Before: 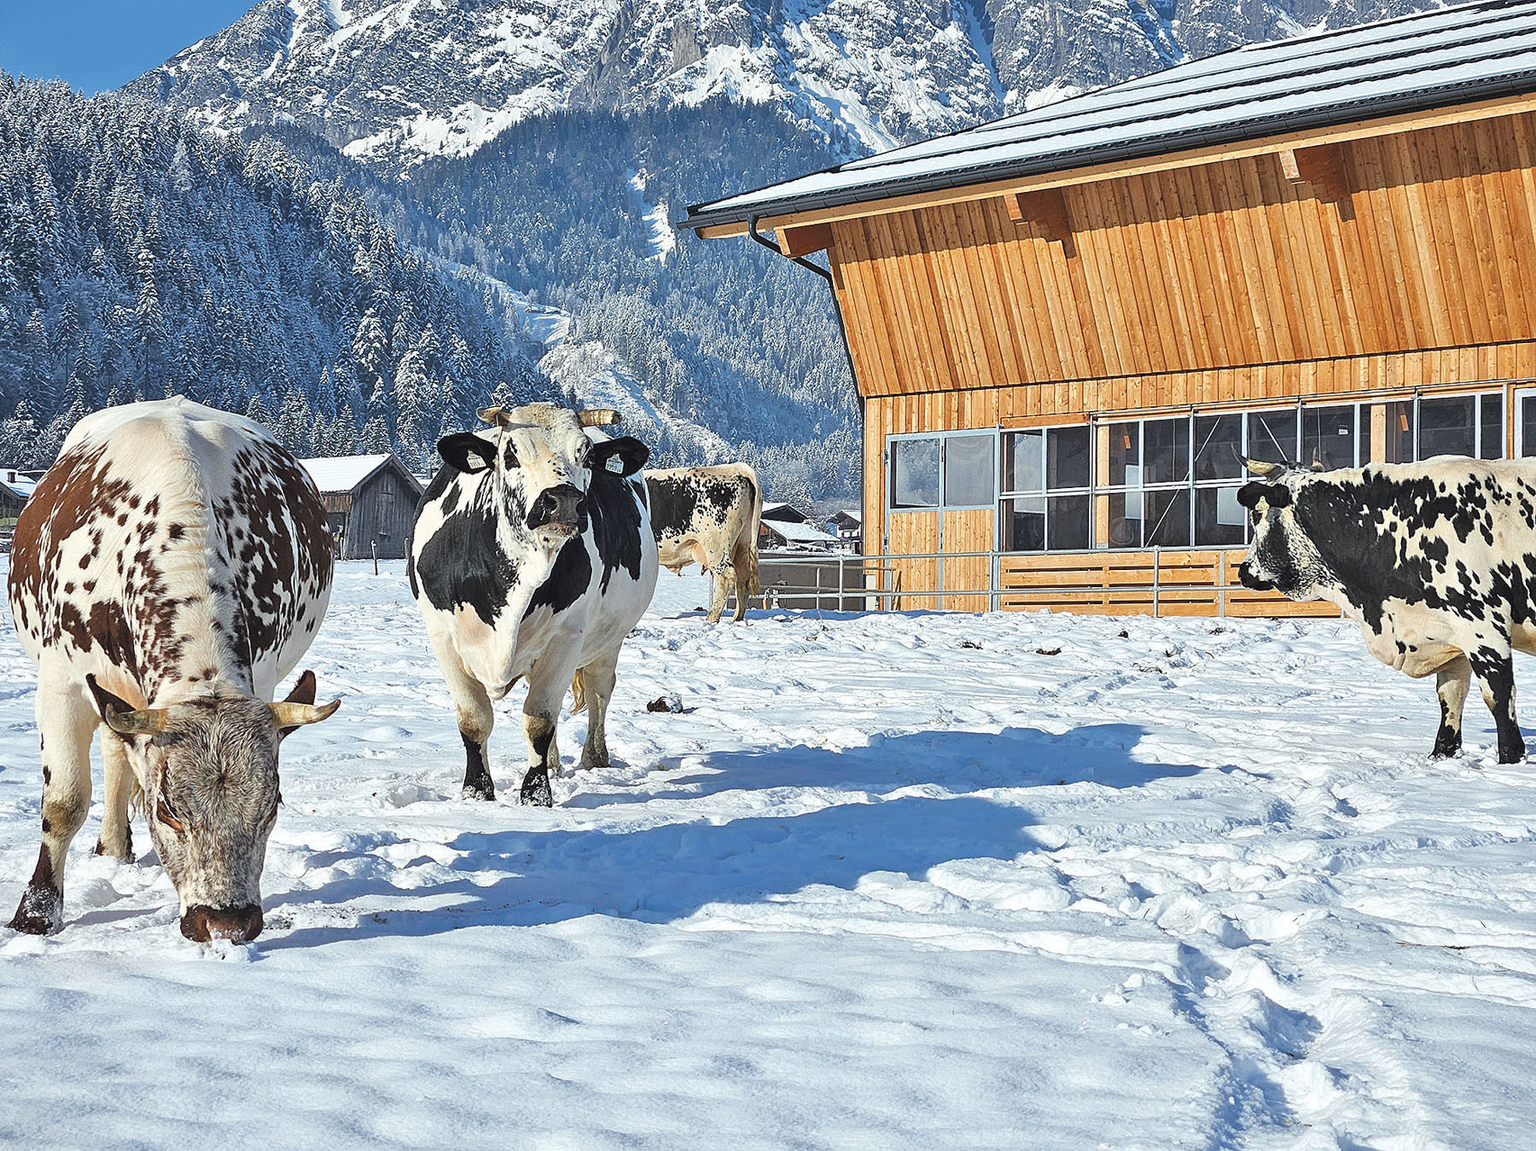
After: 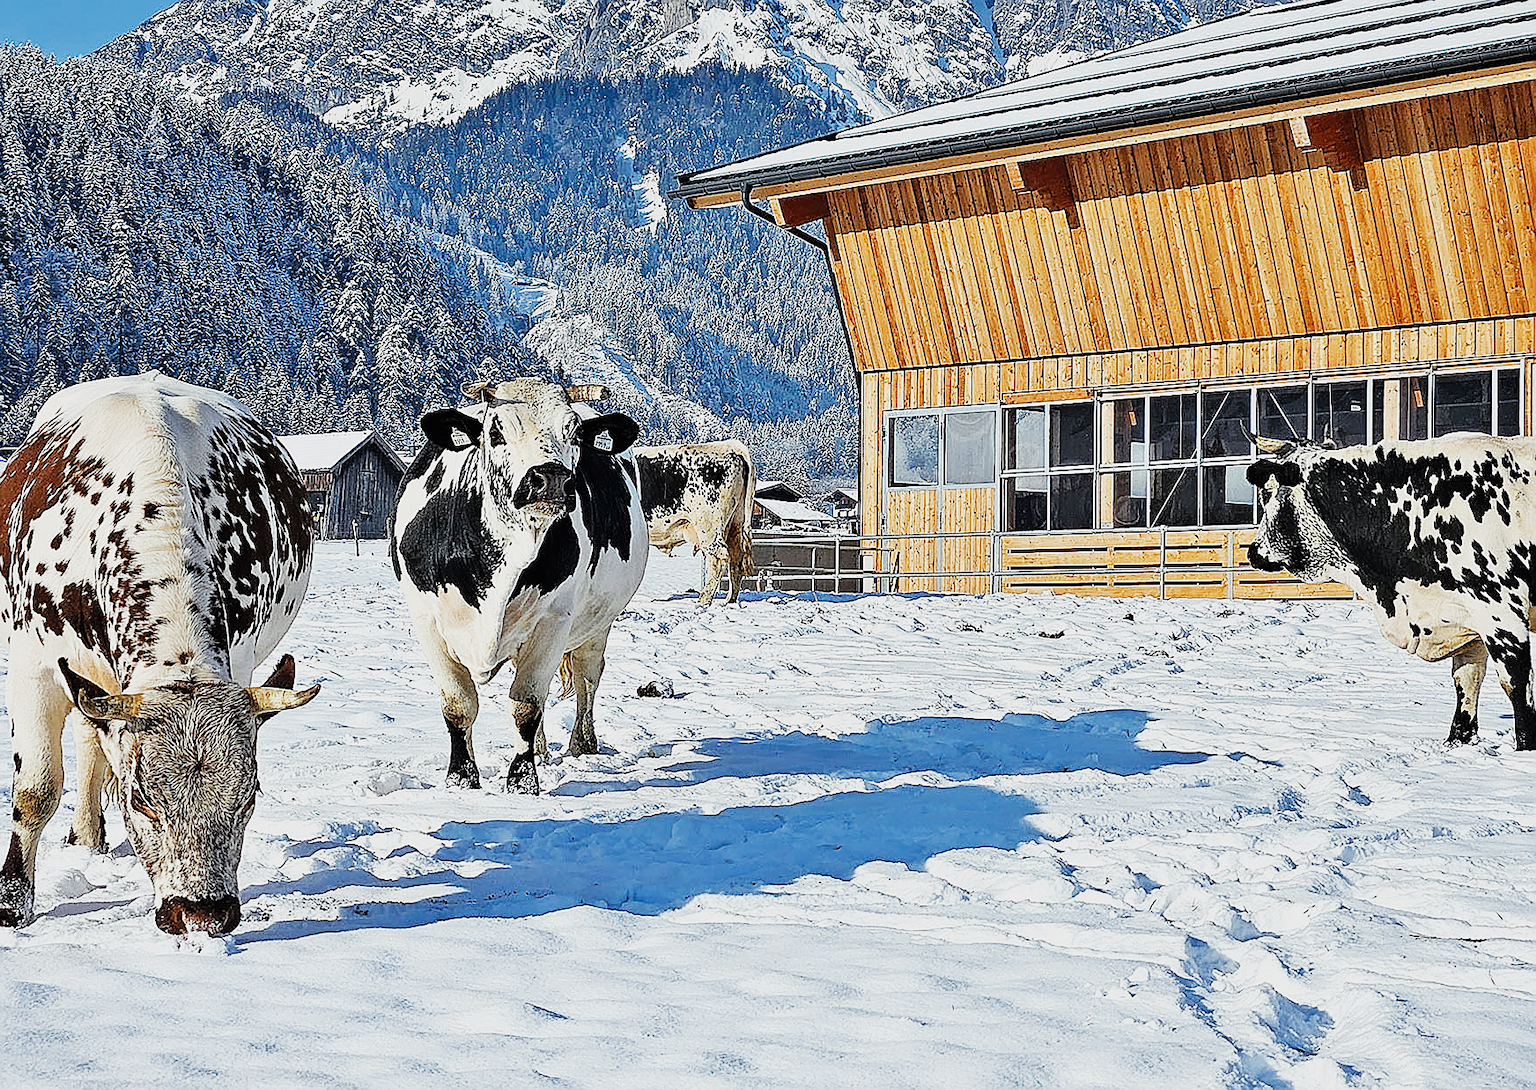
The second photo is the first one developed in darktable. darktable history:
sigmoid: contrast 2, skew -0.2, preserve hue 0%, red attenuation 0.1, red rotation 0.035, green attenuation 0.1, green rotation -0.017, blue attenuation 0.15, blue rotation -0.052, base primaries Rec2020
white balance: emerald 1
sharpen: radius 1.4, amount 1.25, threshold 0.7
crop: left 1.964%, top 3.251%, right 1.122%, bottom 4.933%
